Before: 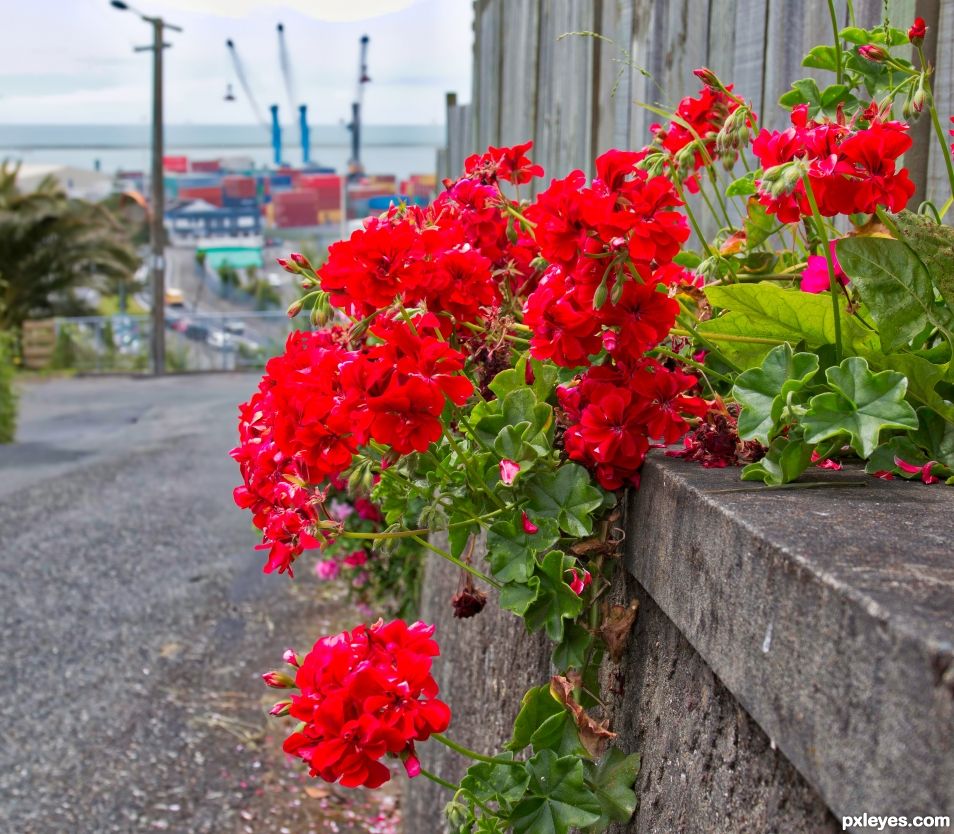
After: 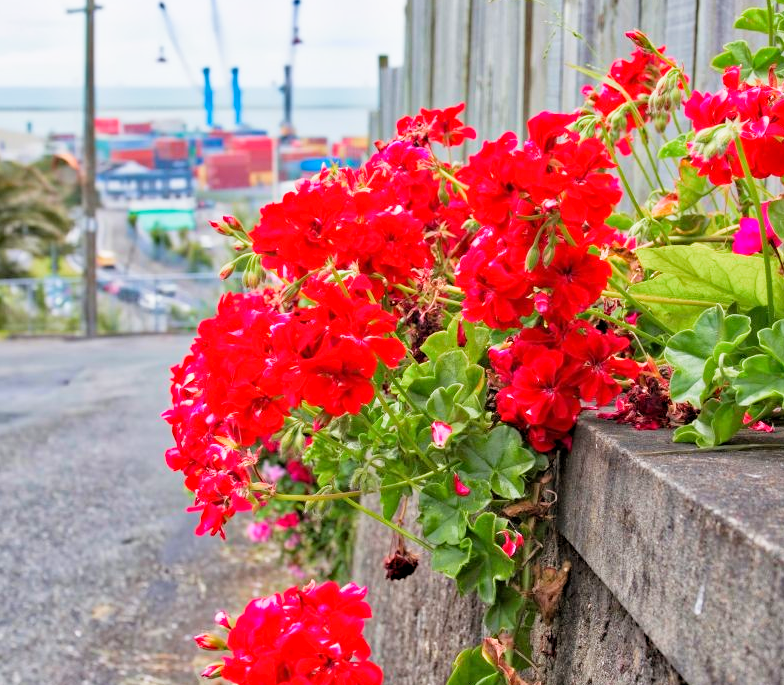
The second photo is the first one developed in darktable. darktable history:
filmic rgb: middle gray luminance 18.42%, black relative exposure -9 EV, white relative exposure 3.75 EV, threshold 6 EV, target black luminance 0%, hardness 4.85, latitude 67.35%, contrast 0.955, highlights saturation mix 20%, shadows ↔ highlights balance 21.36%, add noise in highlights 0, preserve chrominance luminance Y, color science v3 (2019), use custom middle-gray values true, iterations of high-quality reconstruction 0, contrast in highlights soft, enable highlight reconstruction true
exposure: exposure 1.089 EV, compensate highlight preservation false
crop and rotate: left 7.196%, top 4.574%, right 10.605%, bottom 13.178%
haze removal: strength 0.12, distance 0.25, compatibility mode true, adaptive false
